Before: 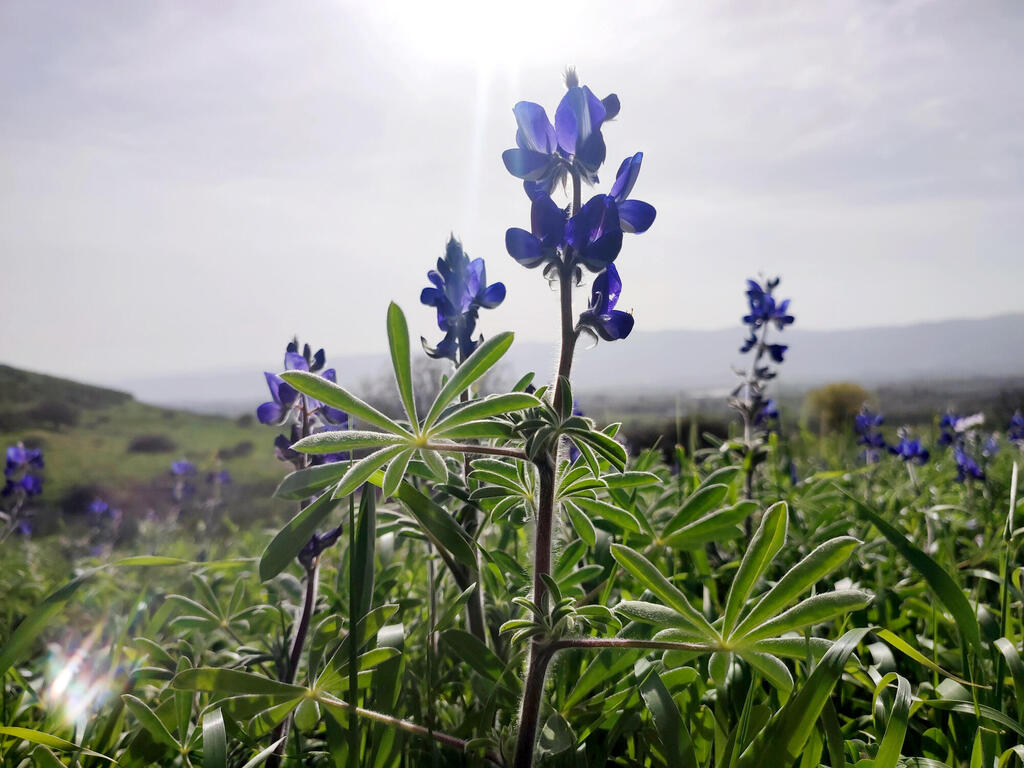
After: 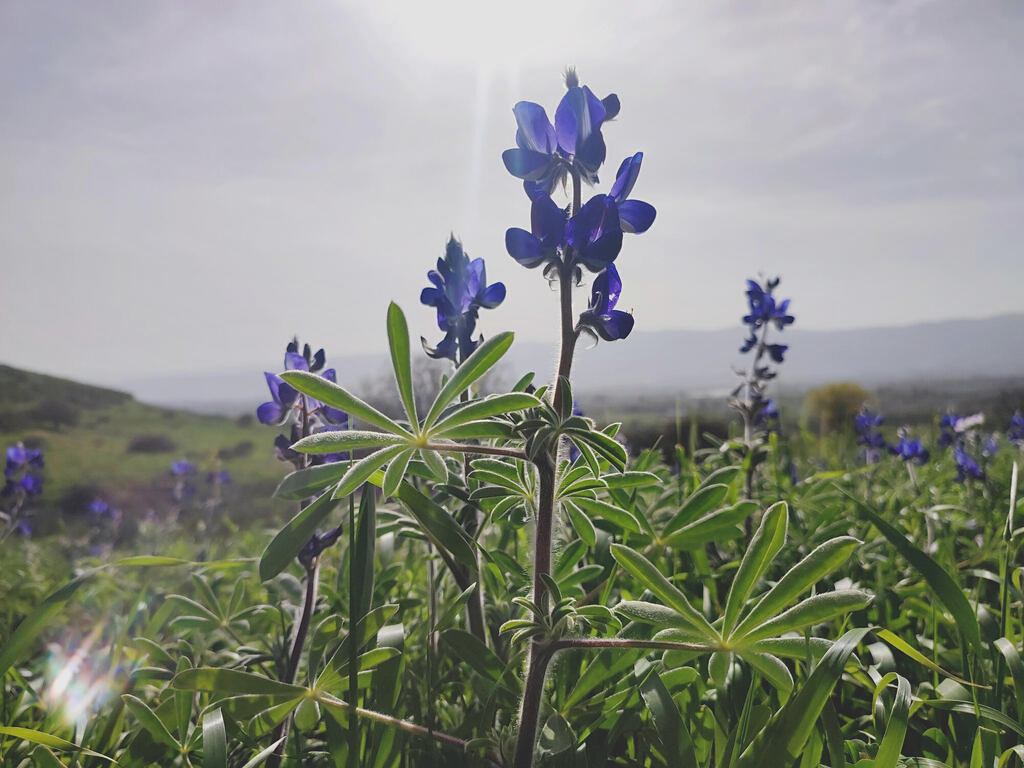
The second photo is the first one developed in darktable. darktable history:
shadows and highlights: shadows 32, highlights -32, soften with gaussian
sharpen: amount 0.2
contrast brightness saturation: contrast -0.11
exposure: black level correction -0.015, exposure -0.125 EV, compensate highlight preservation false
